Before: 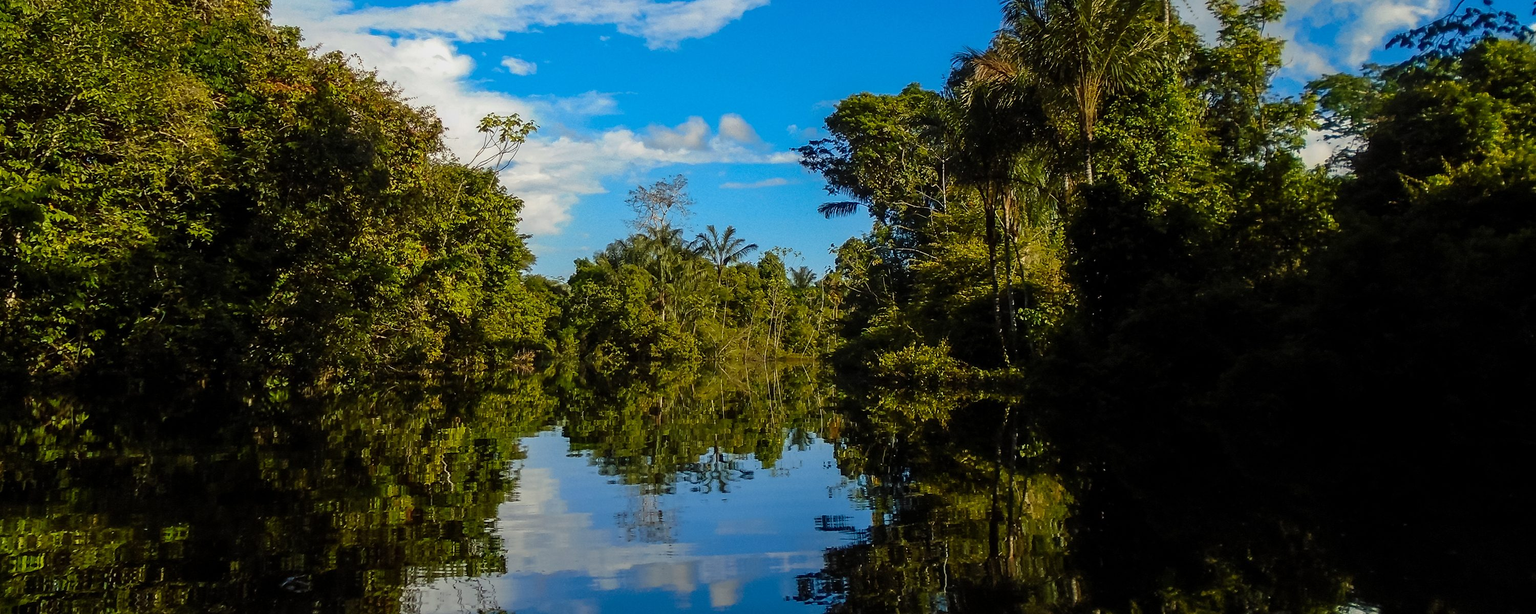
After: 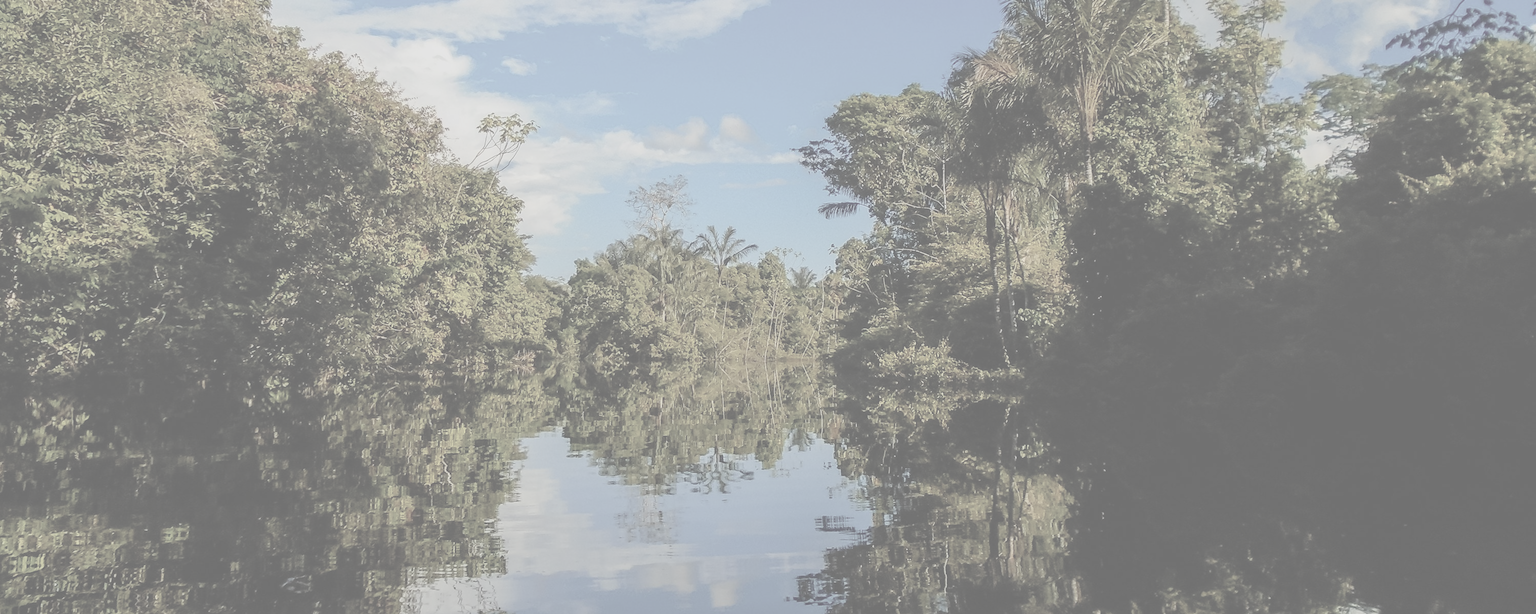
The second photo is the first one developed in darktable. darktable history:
contrast brightness saturation: contrast -0.323, brightness 0.731, saturation -0.78
